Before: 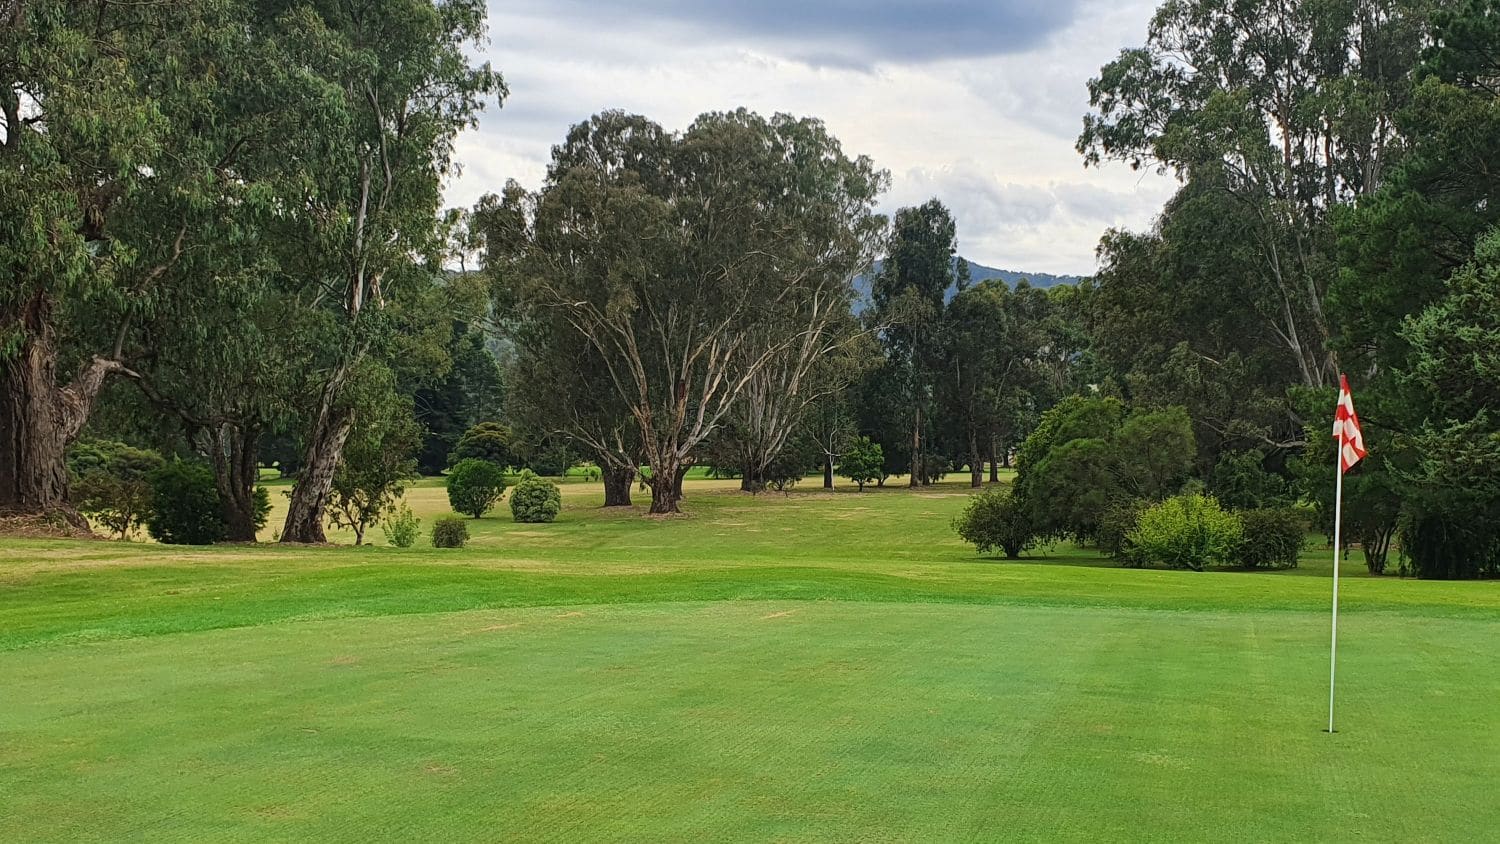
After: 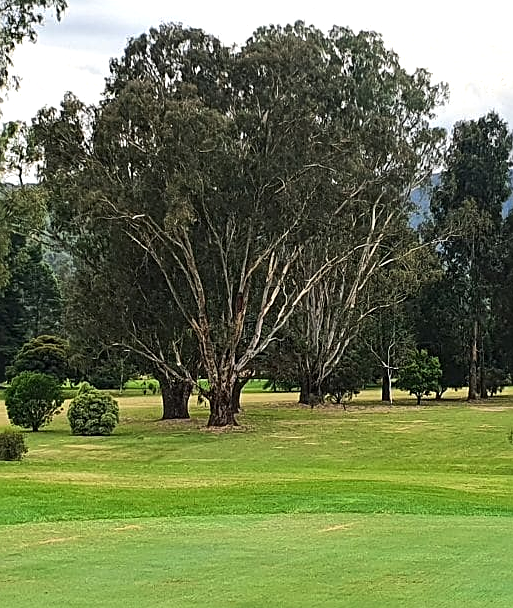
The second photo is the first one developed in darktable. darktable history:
tone equalizer: -8 EV -0.453 EV, -7 EV -0.424 EV, -6 EV -0.351 EV, -5 EV -0.191 EV, -3 EV 0.242 EV, -2 EV 0.319 EV, -1 EV 0.392 EV, +0 EV 0.435 EV, edges refinement/feathering 500, mask exposure compensation -1.57 EV, preserve details no
crop and rotate: left 29.529%, top 10.395%, right 36.244%, bottom 17.508%
sharpen: on, module defaults
